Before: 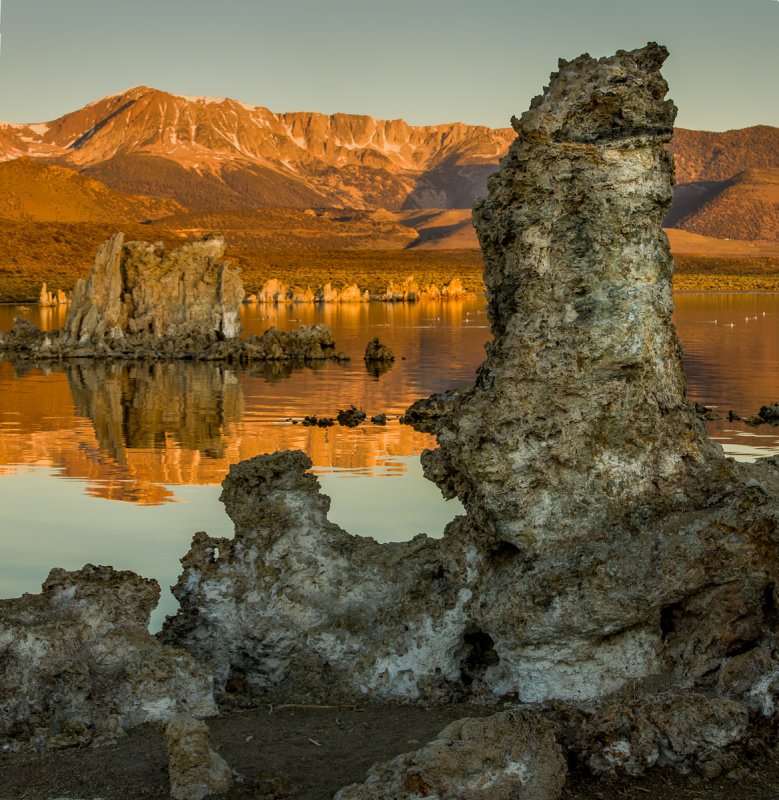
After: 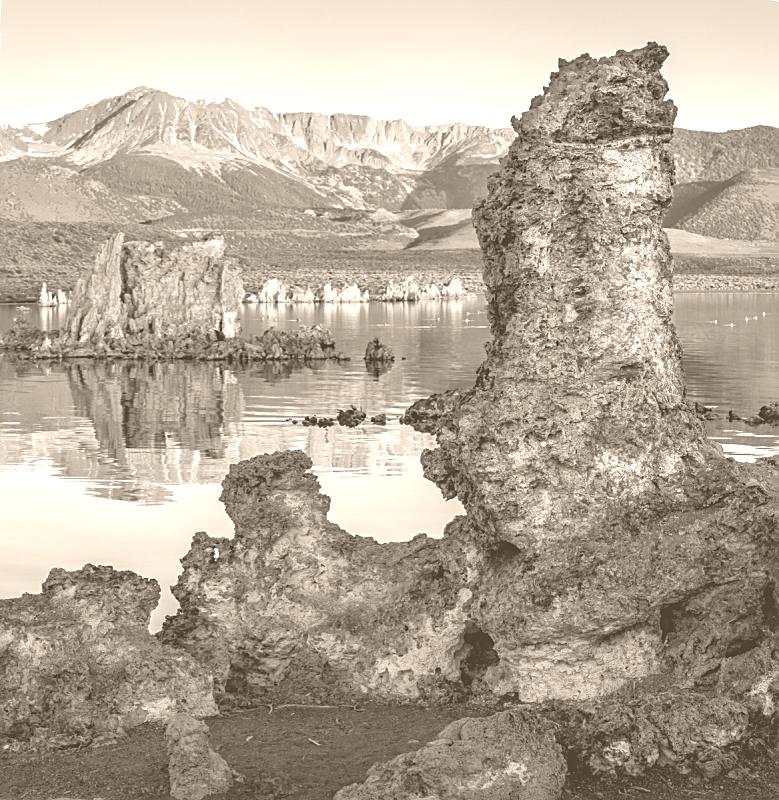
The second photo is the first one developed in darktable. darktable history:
sharpen: on, module defaults
colorize: hue 34.49°, saturation 35.33%, source mix 100%, version 1
